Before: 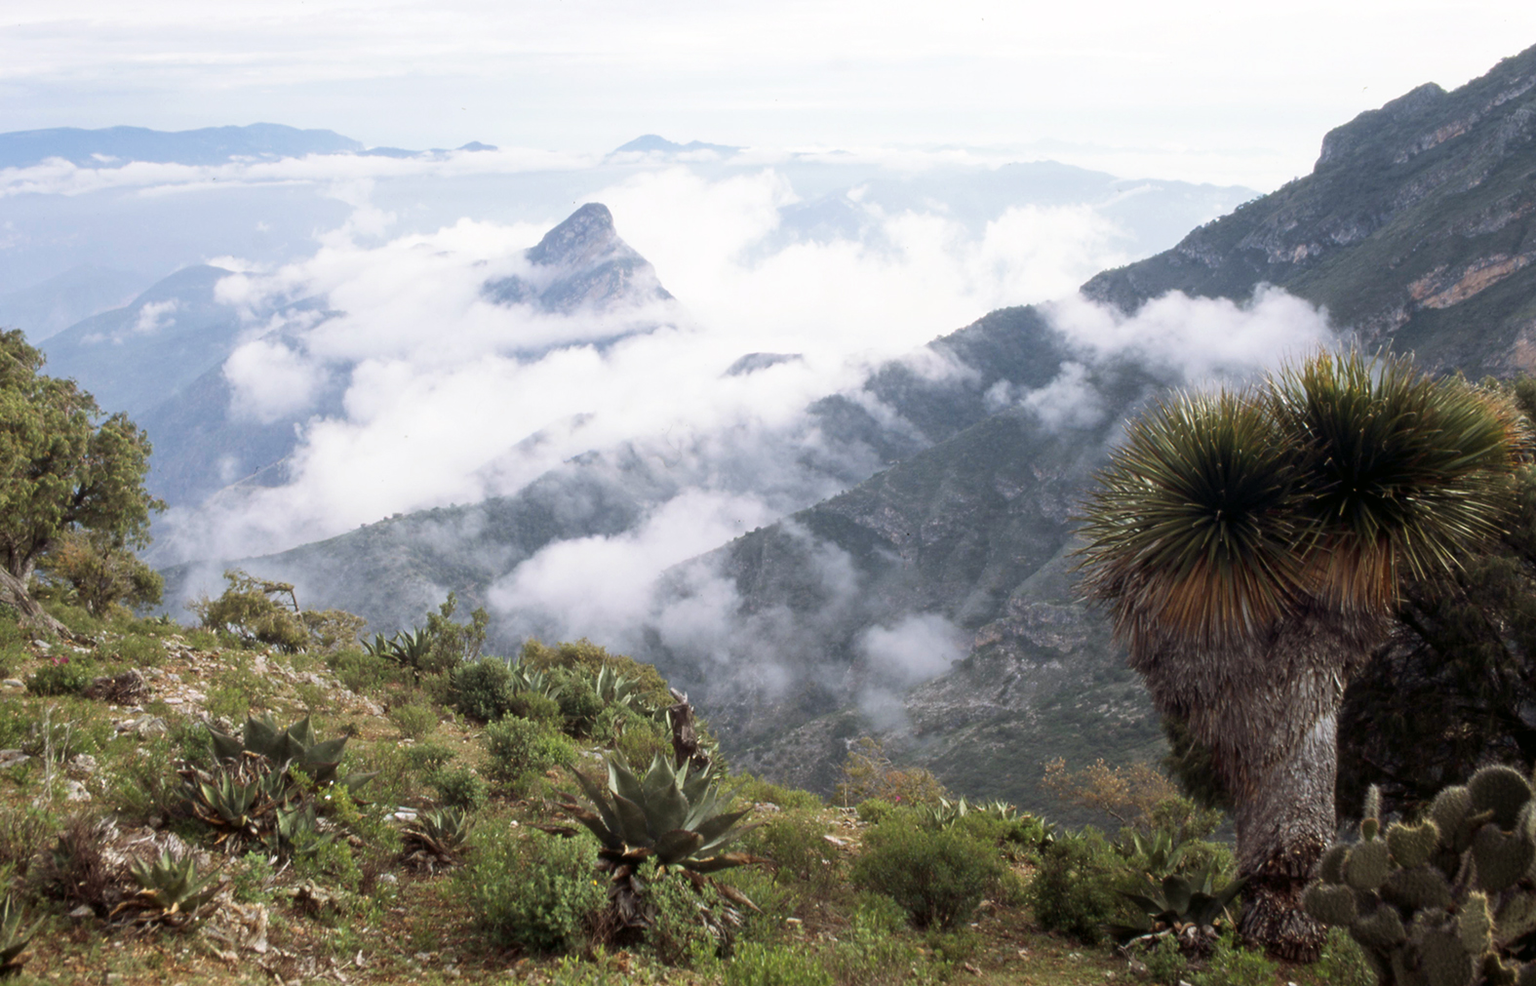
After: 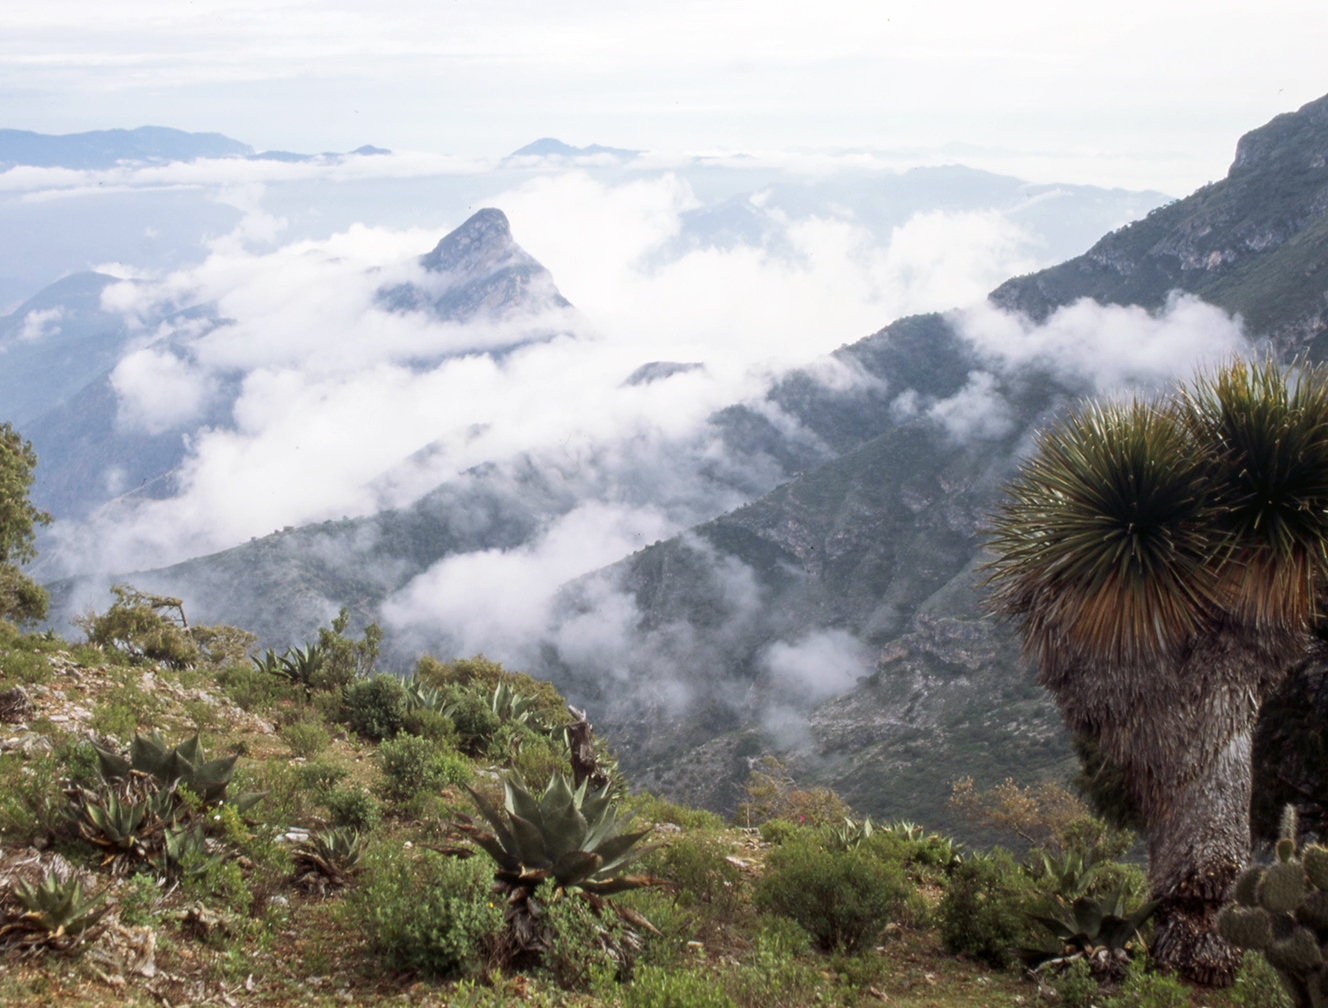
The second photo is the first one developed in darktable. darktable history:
crop: left 7.598%, right 7.873%
local contrast: detail 110%
